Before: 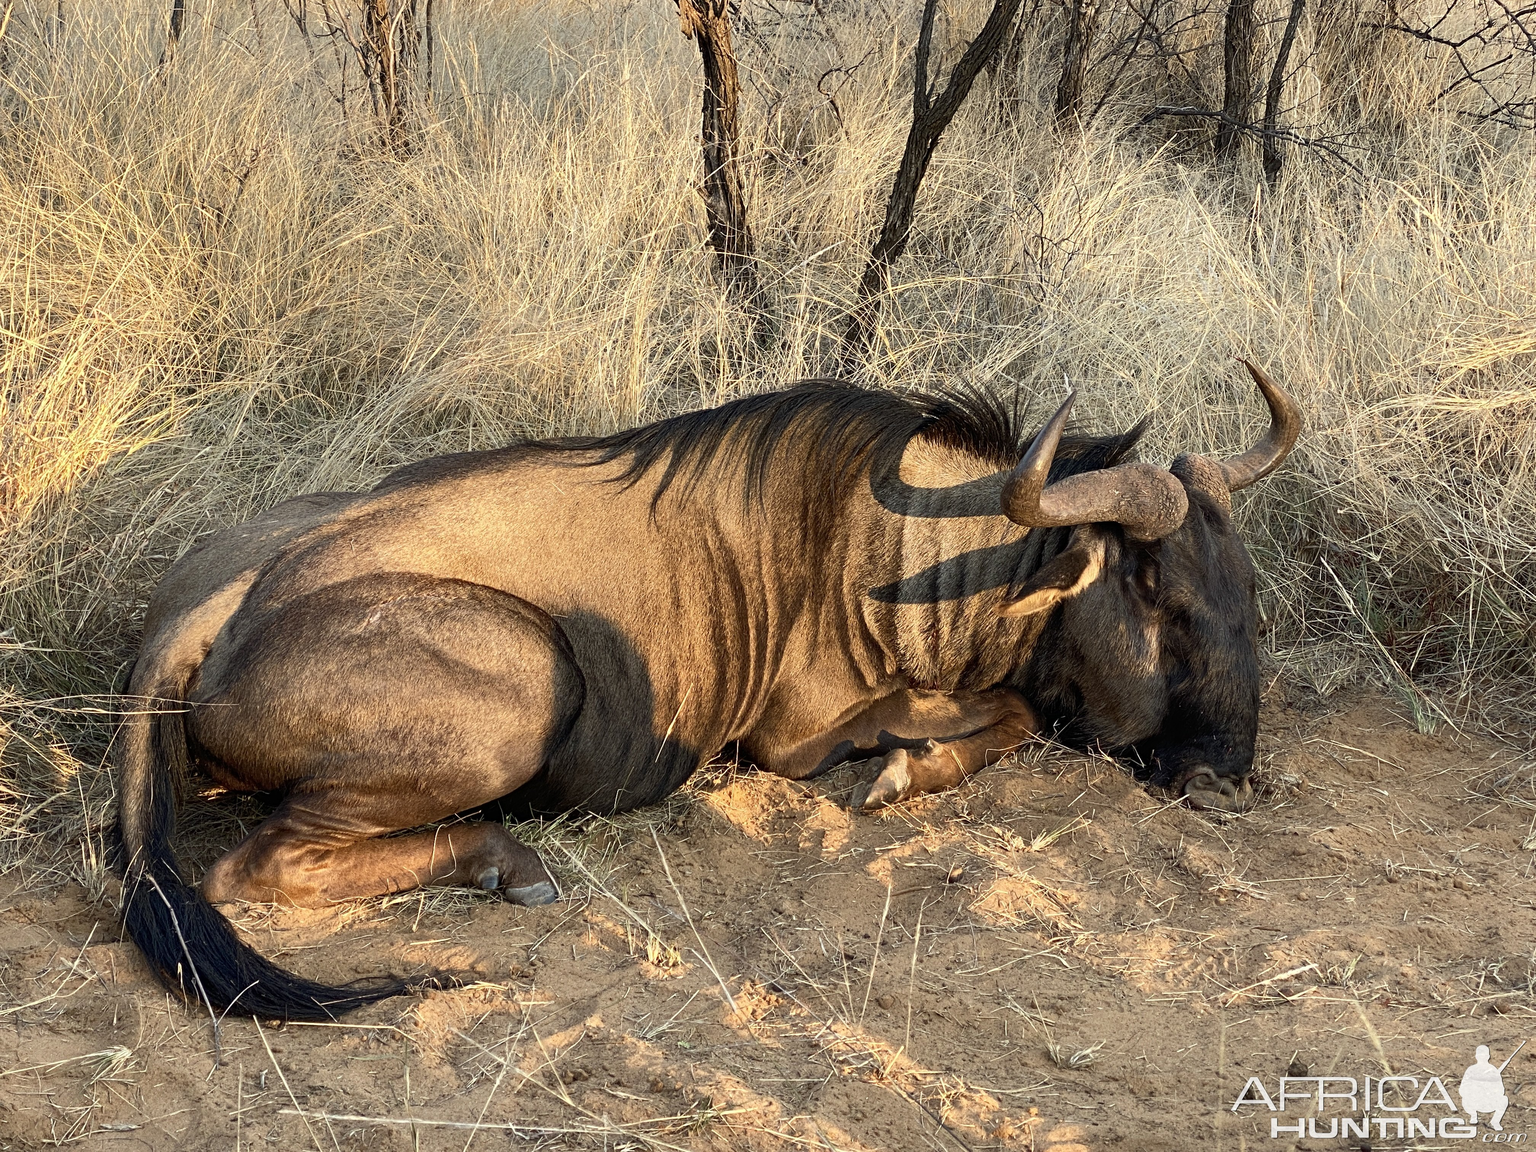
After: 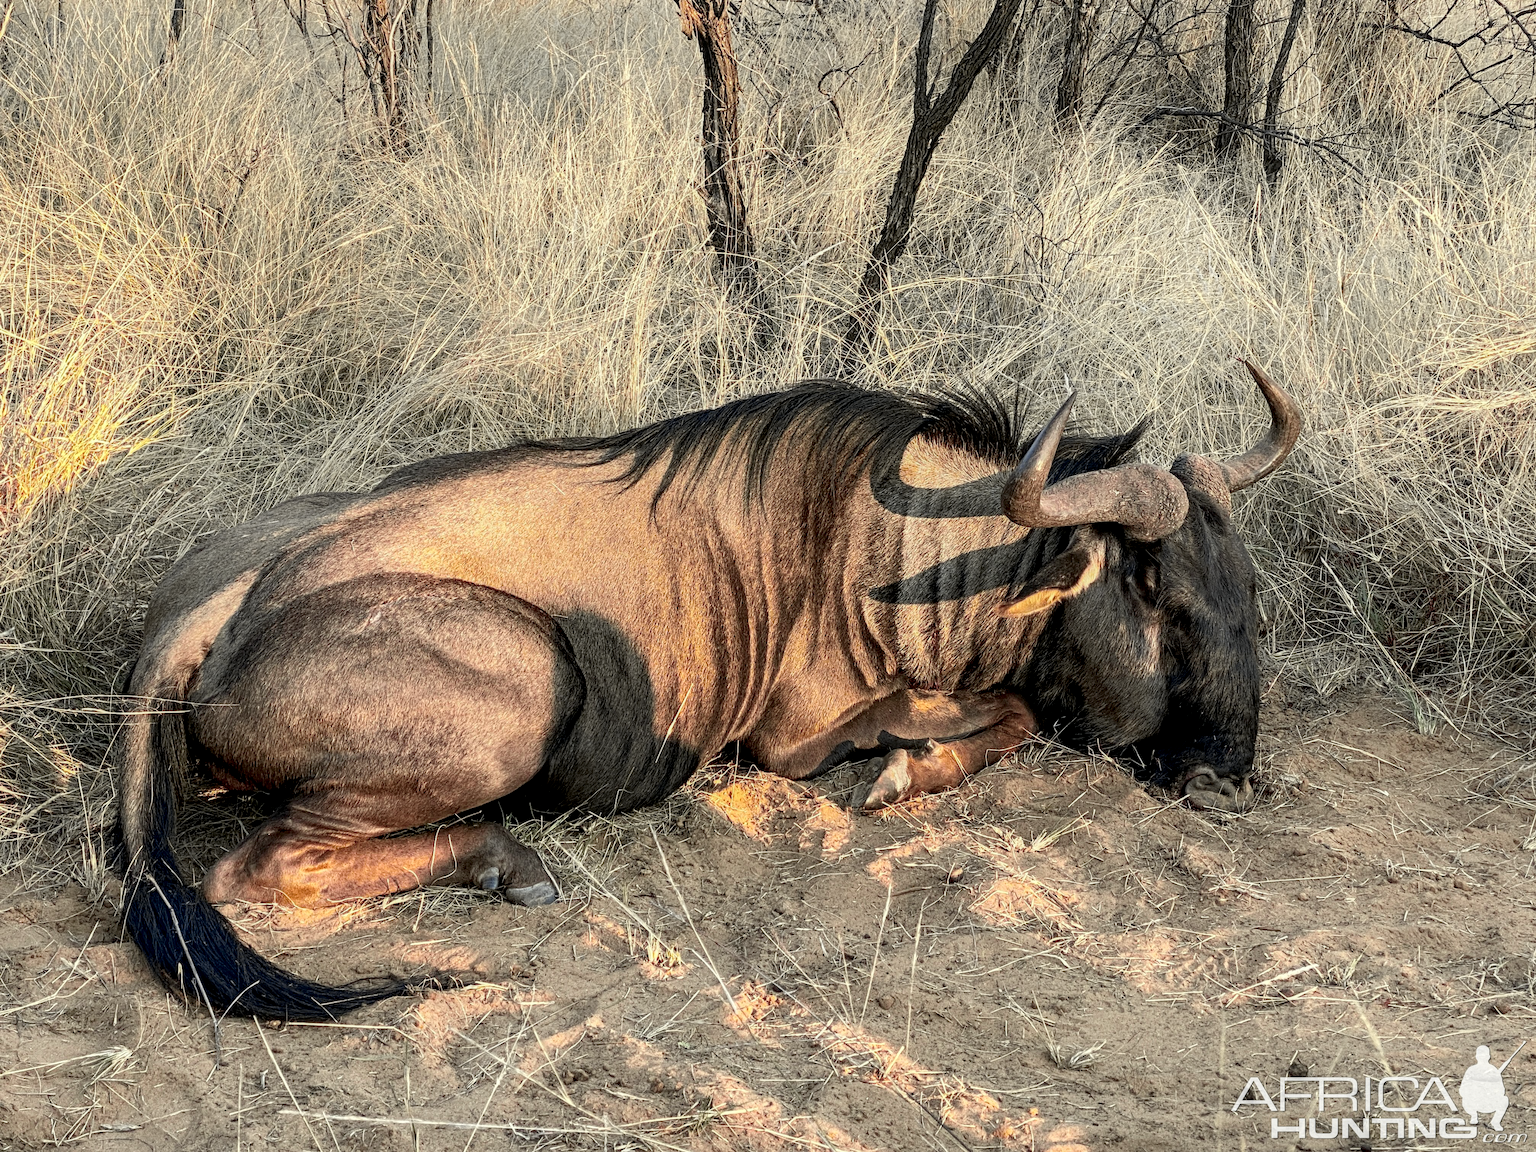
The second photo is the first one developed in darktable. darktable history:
local contrast: detail 130%
tone curve: curves: ch0 [(0, 0) (0.07, 0.052) (0.23, 0.254) (0.486, 0.53) (0.822, 0.825) (0.994, 0.955)]; ch1 [(0, 0) (0.226, 0.261) (0.379, 0.442) (0.469, 0.472) (0.495, 0.495) (0.514, 0.504) (0.561, 0.568) (0.59, 0.612) (1, 1)]; ch2 [(0, 0) (0.269, 0.299) (0.459, 0.441) (0.498, 0.499) (0.523, 0.52) (0.586, 0.569) (0.635, 0.617) (0.659, 0.681) (0.718, 0.764) (1, 1)], color space Lab, independent channels, preserve colors none
